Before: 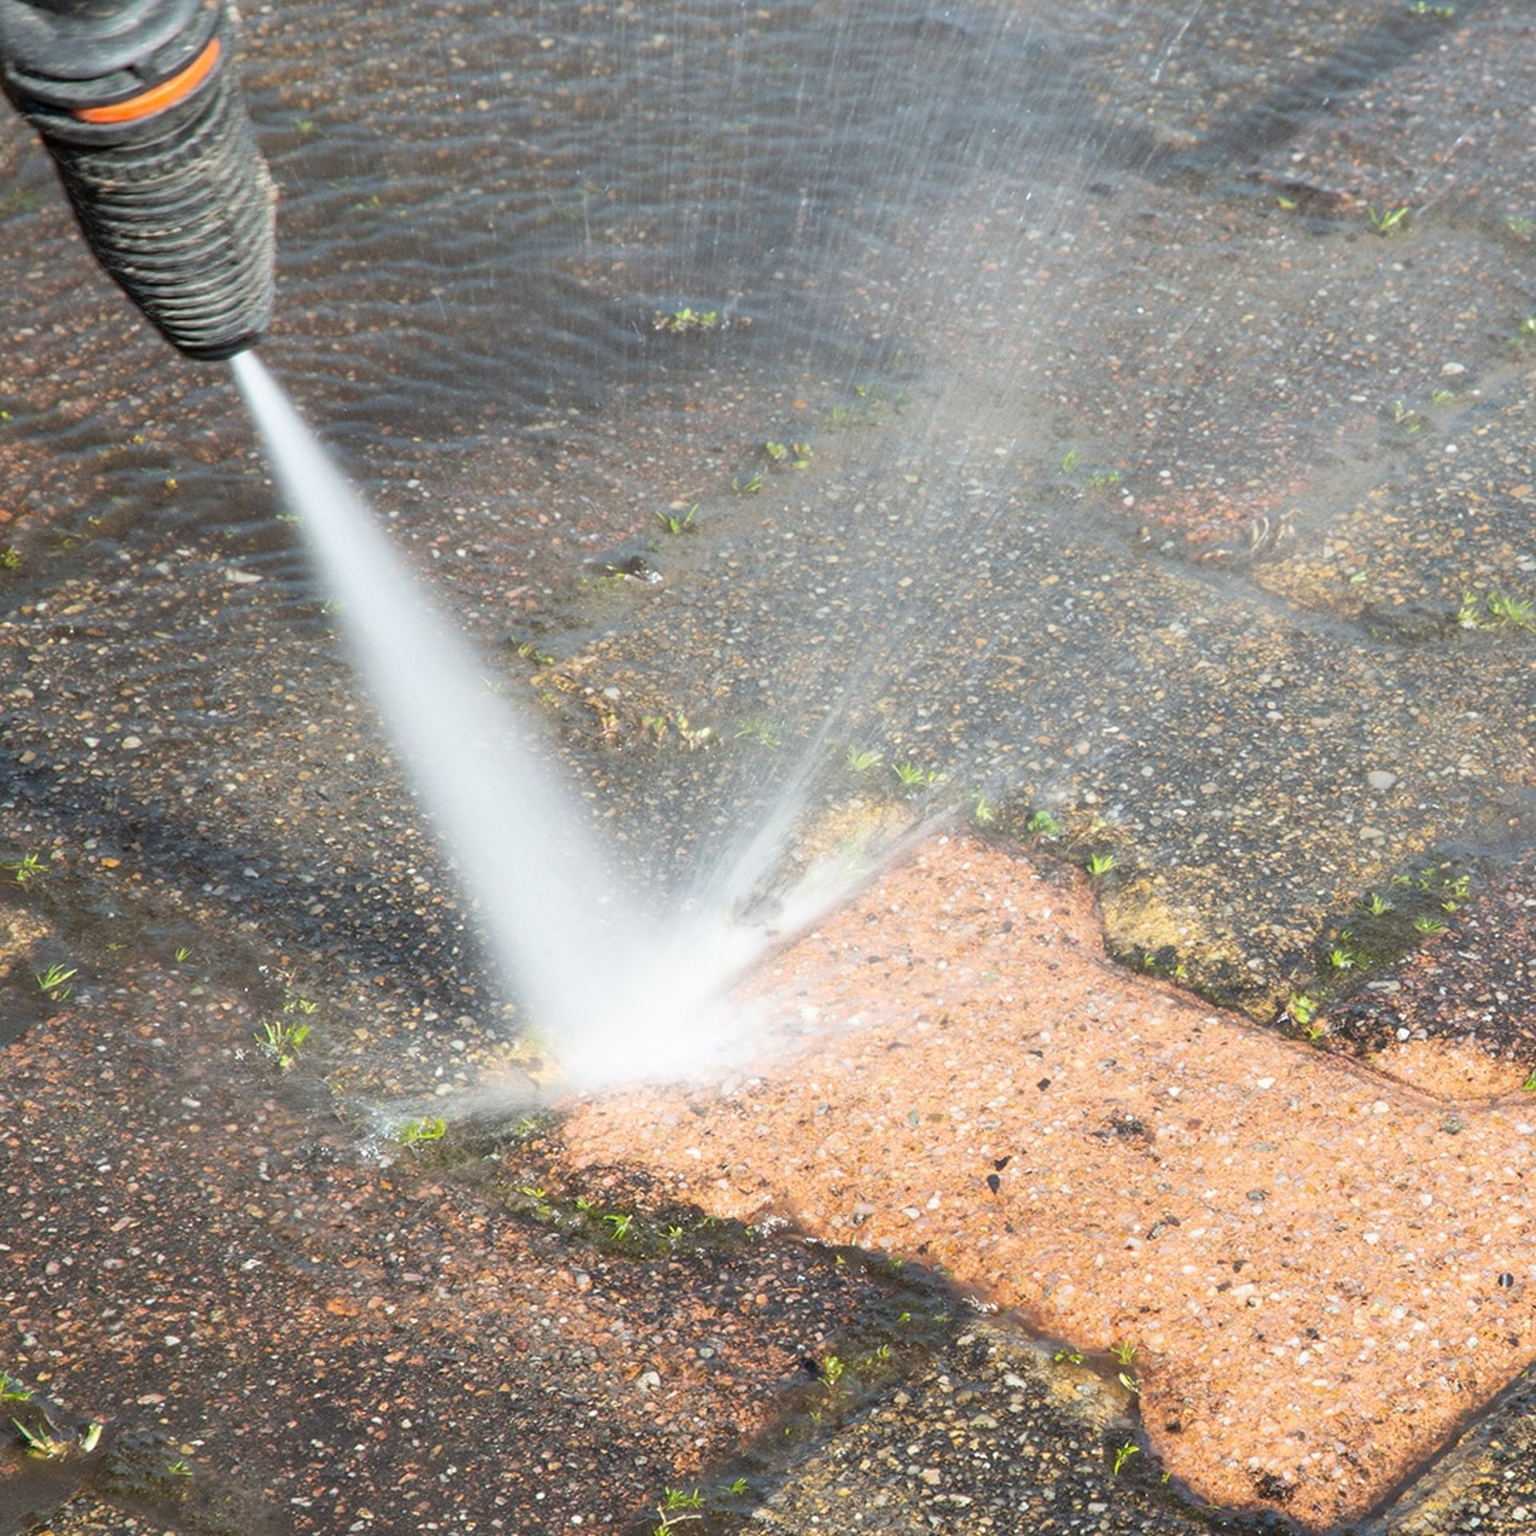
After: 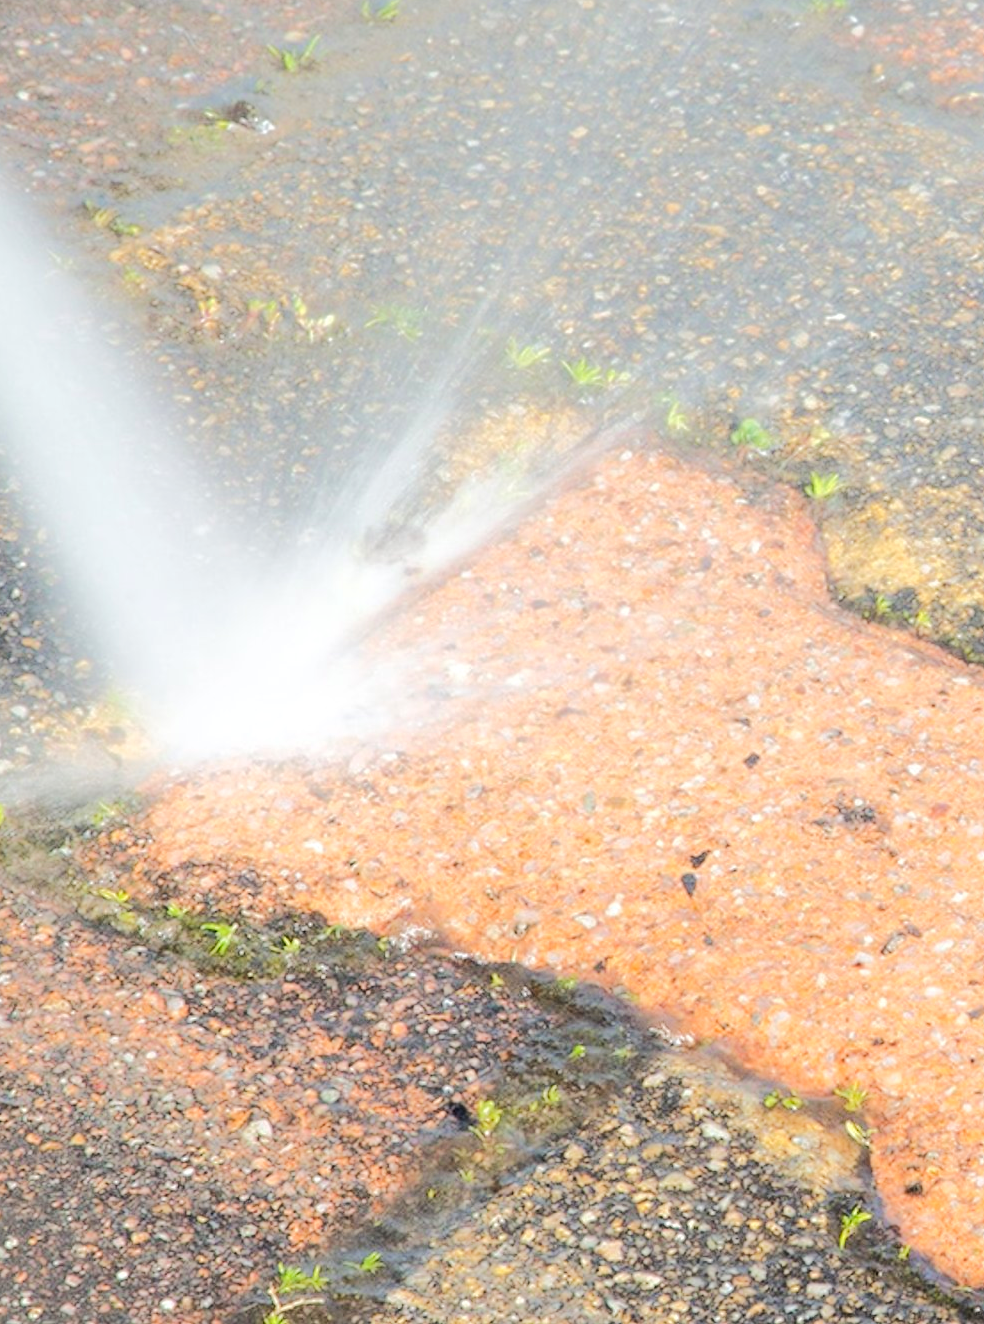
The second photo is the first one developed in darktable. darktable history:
tone equalizer: -7 EV 0.159 EV, -6 EV 0.575 EV, -5 EV 1.13 EV, -4 EV 1.34 EV, -3 EV 1.18 EV, -2 EV 0.6 EV, -1 EV 0.158 EV, edges refinement/feathering 500, mask exposure compensation -1.25 EV, preserve details no
haze removal: strength 0.02, distance 0.247, compatibility mode true, adaptive false
crop and rotate: left 28.849%, top 30.995%, right 19.857%
